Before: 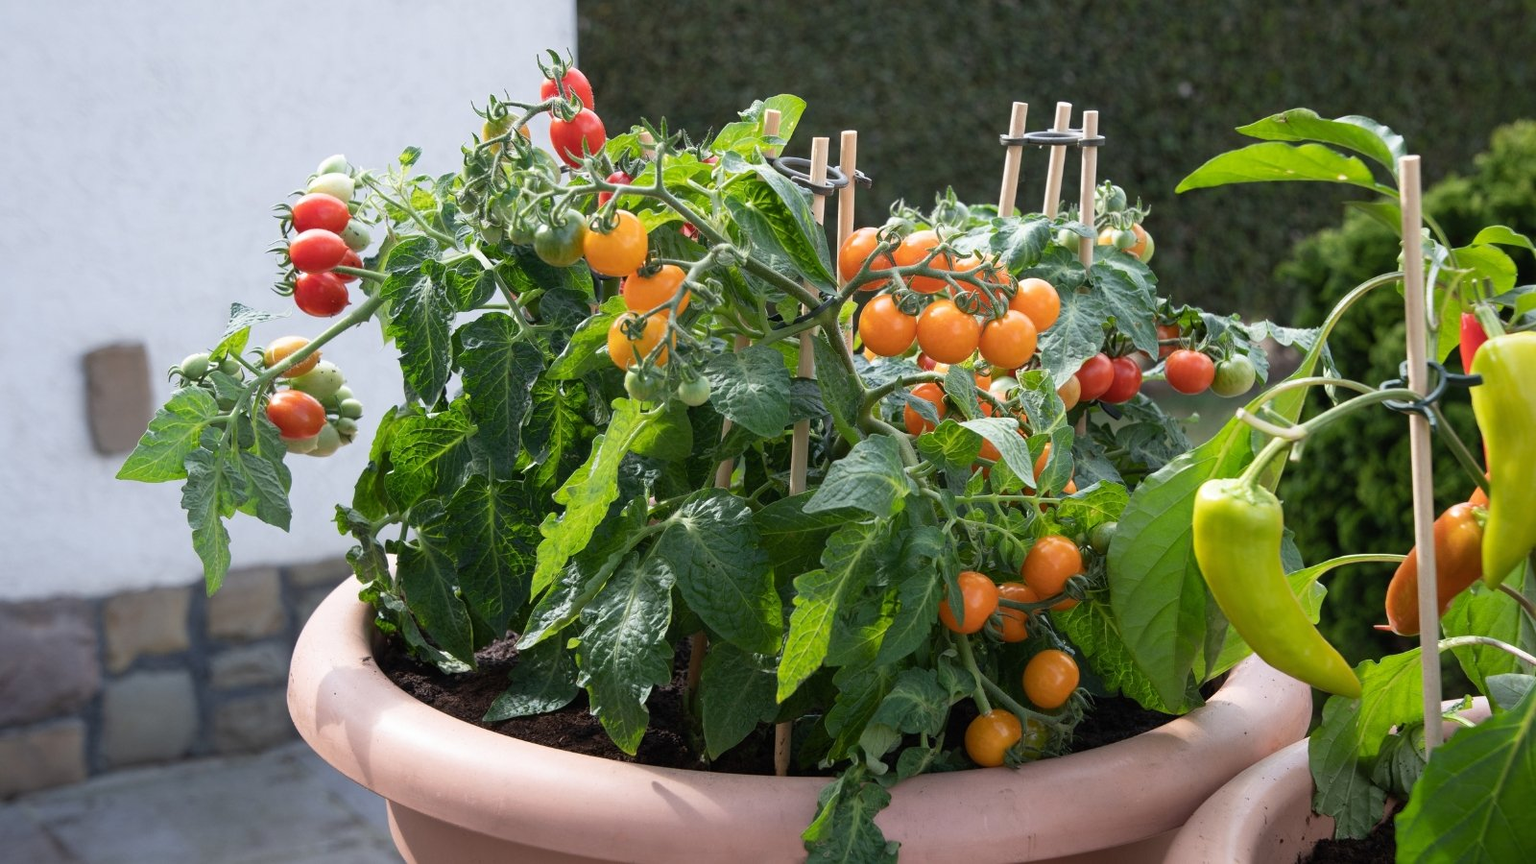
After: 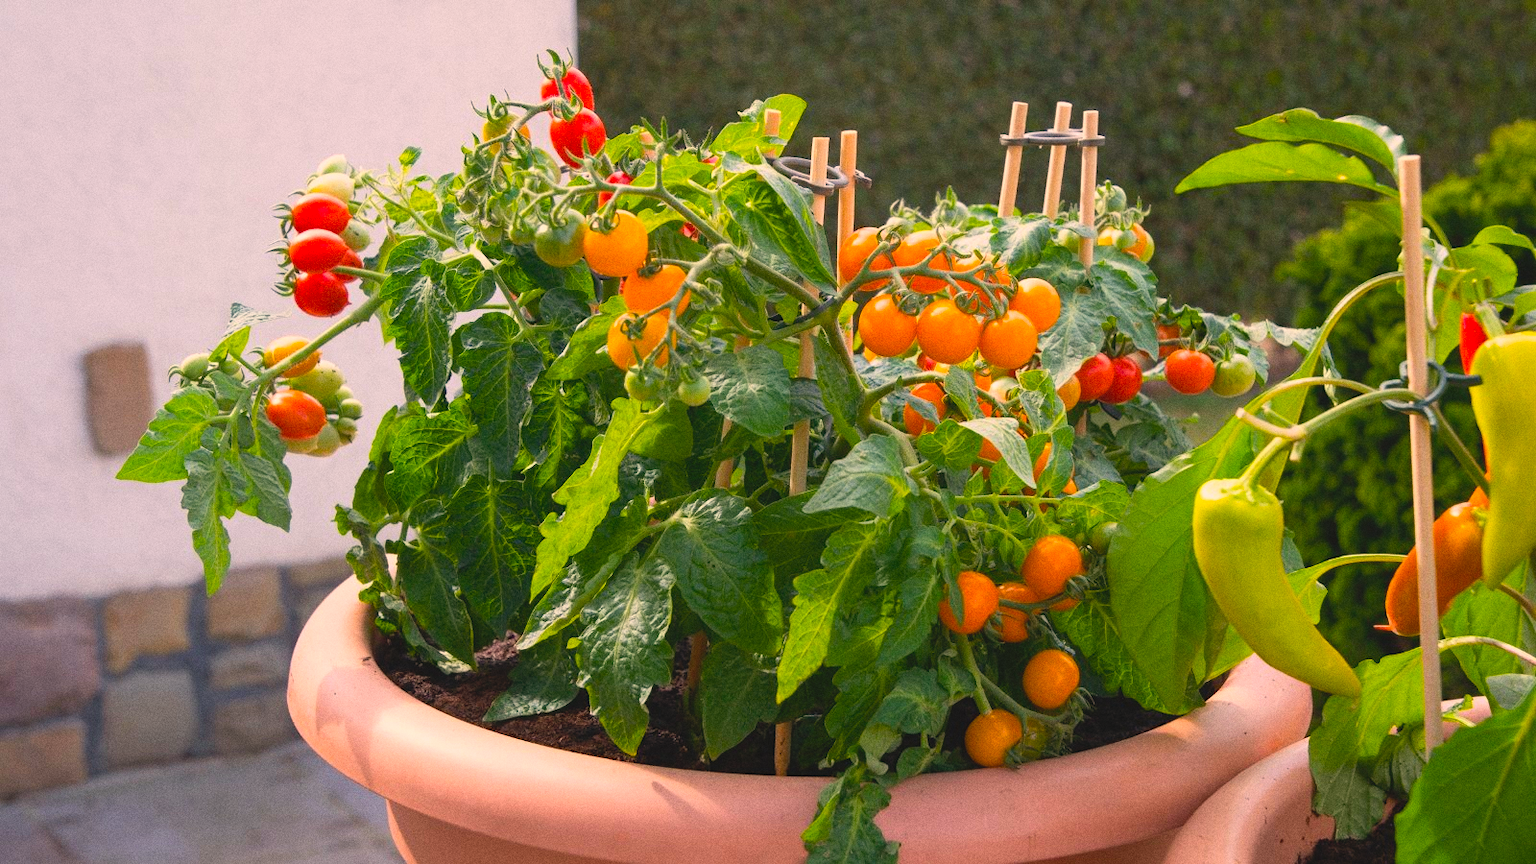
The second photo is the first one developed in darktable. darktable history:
color balance rgb: linear chroma grading › global chroma 15%, perceptual saturation grading › global saturation 30%
rotate and perspective: automatic cropping off
contrast brightness saturation: contrast -0.1, brightness 0.05, saturation 0.08
grain: on, module defaults
white balance: red 1.127, blue 0.943
